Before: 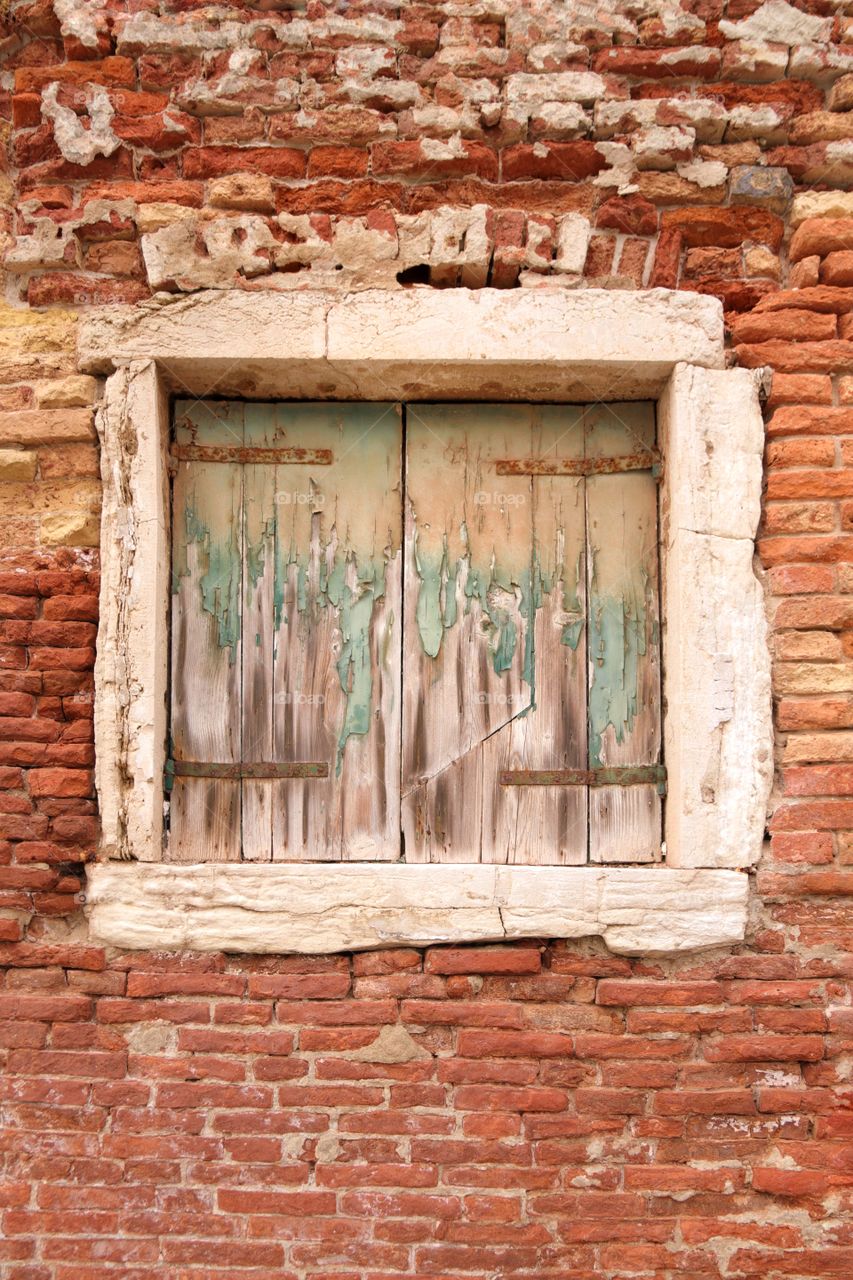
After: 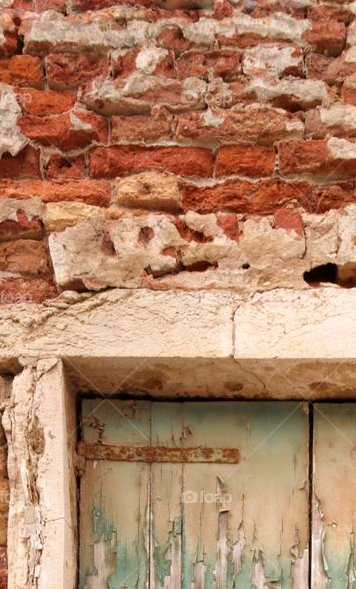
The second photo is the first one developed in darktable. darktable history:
exposure: compensate highlight preservation false
crop and rotate: left 10.956%, top 0.104%, right 47.259%, bottom 53.868%
